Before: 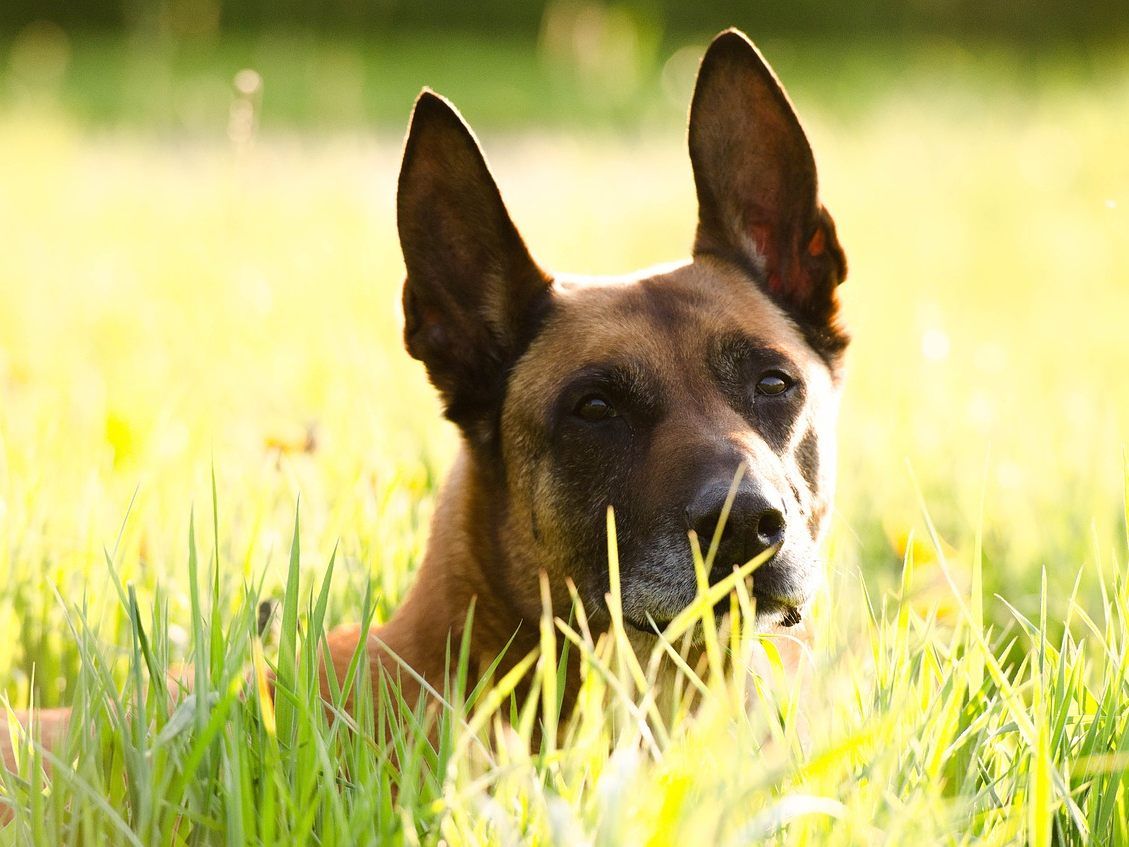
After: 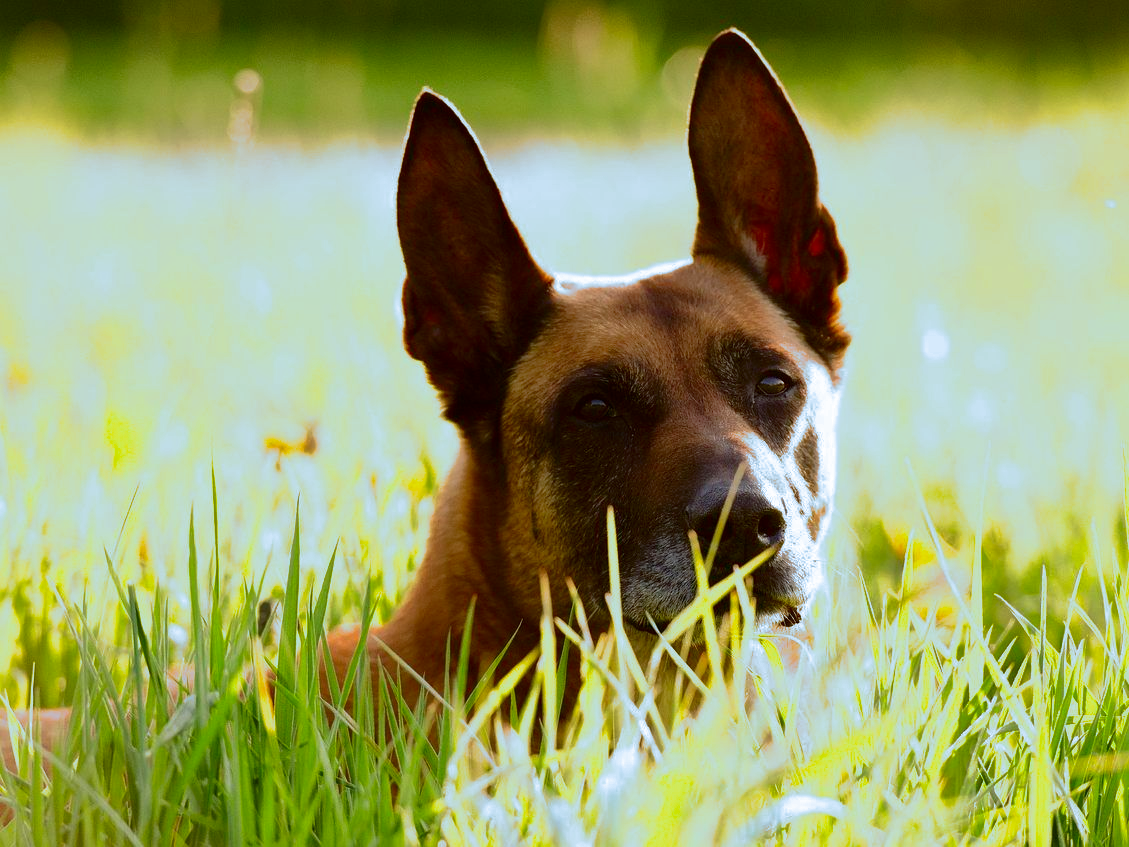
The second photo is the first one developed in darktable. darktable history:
contrast brightness saturation: contrast 0.13, brightness -0.24, saturation 0.14
split-toning: shadows › hue 351.18°, shadows › saturation 0.86, highlights › hue 218.82°, highlights › saturation 0.73, balance -19.167
shadows and highlights: on, module defaults
